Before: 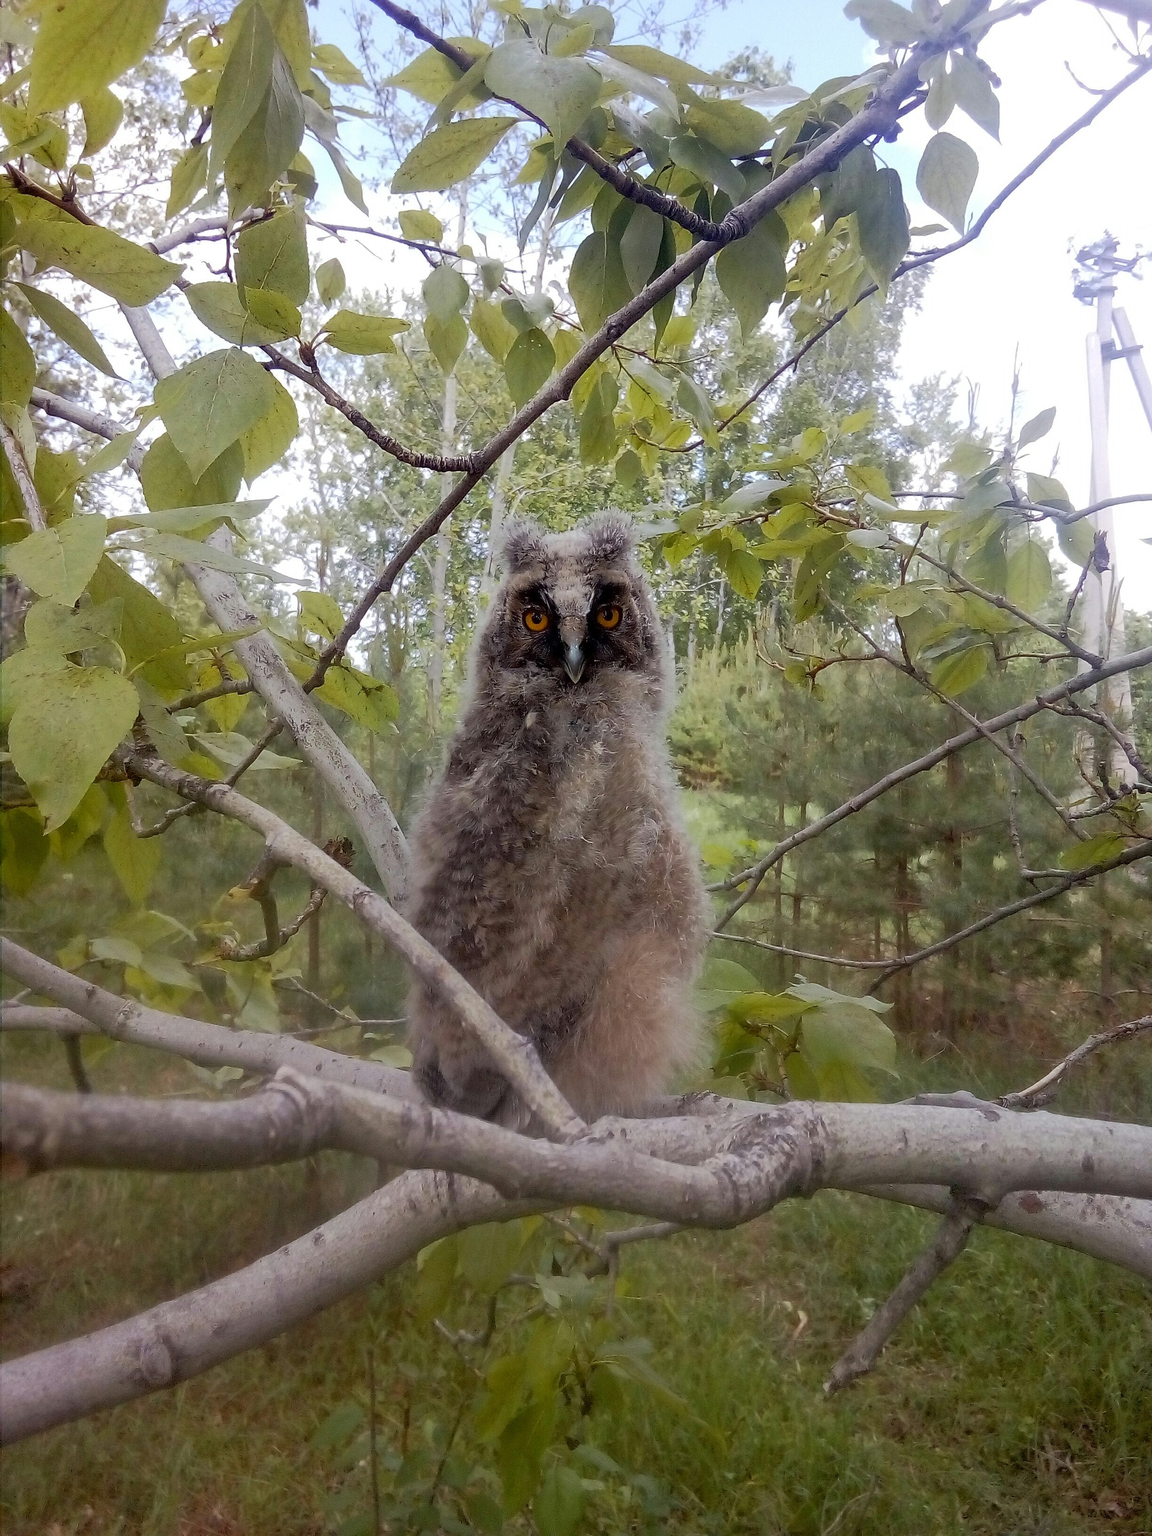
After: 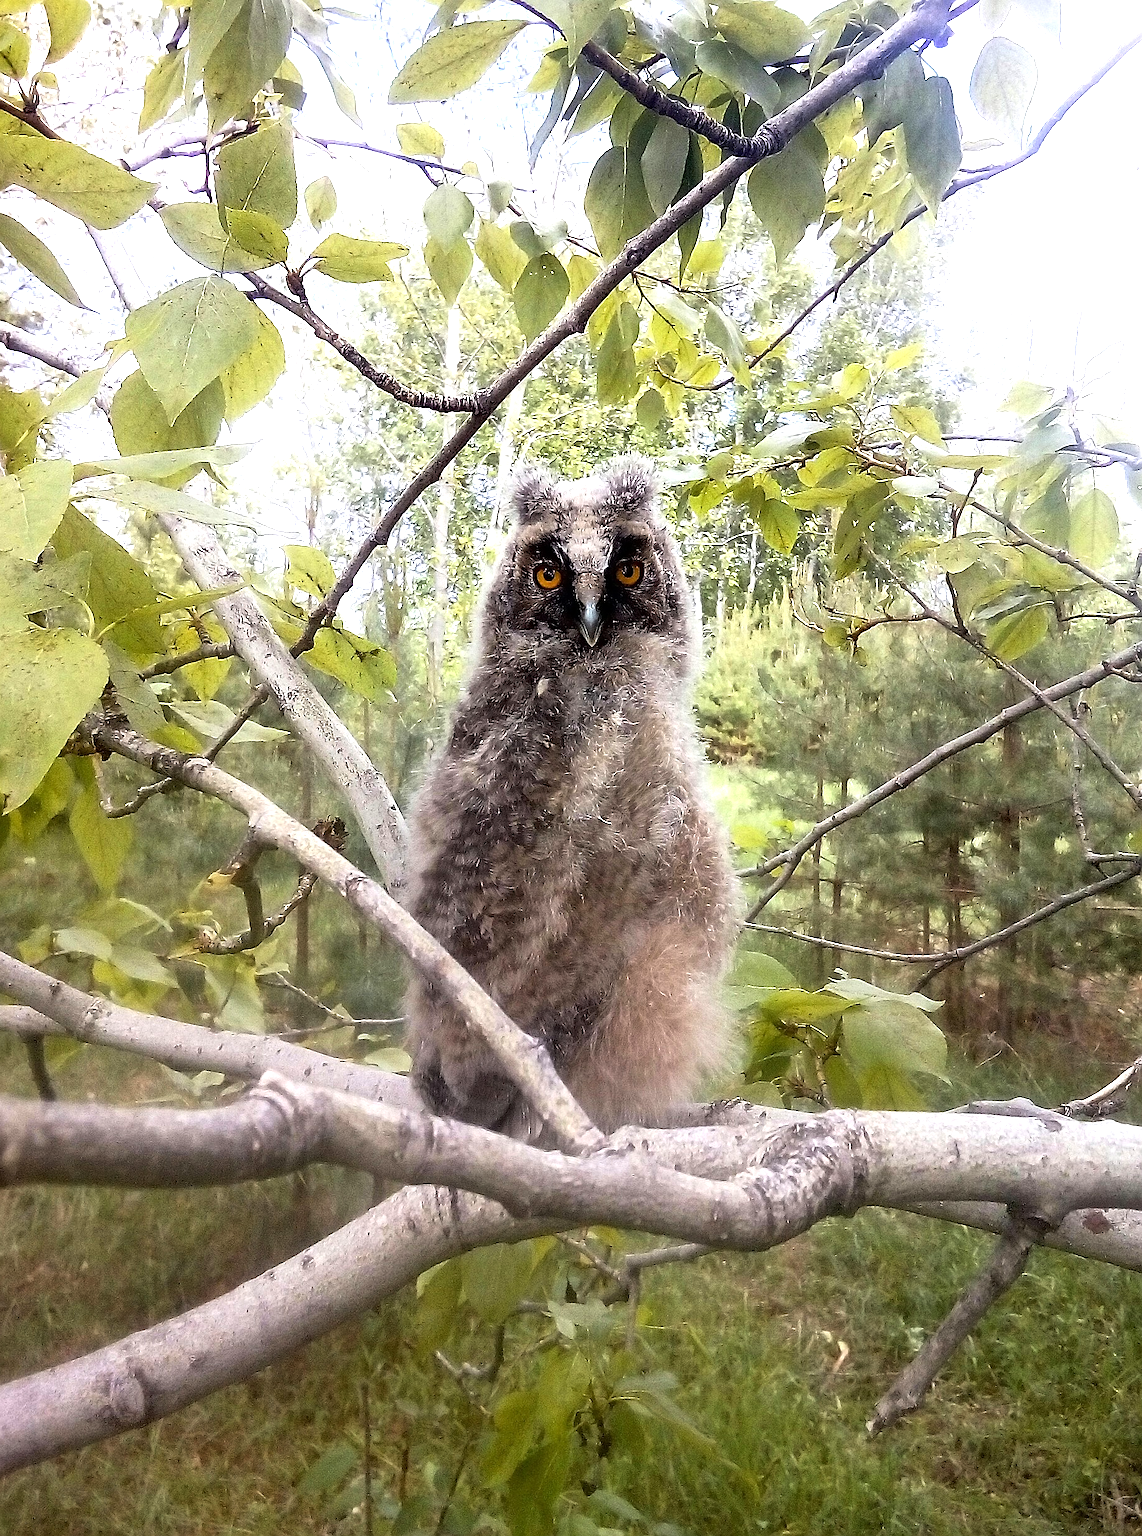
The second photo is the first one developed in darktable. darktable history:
crop: left 3.568%, top 6.5%, right 6.788%, bottom 3.178%
sharpen: on, module defaults
exposure: exposure 0.646 EV, compensate exposure bias true, compensate highlight preservation false
tone equalizer: -8 EV -0.743 EV, -7 EV -0.691 EV, -6 EV -0.608 EV, -5 EV -0.381 EV, -3 EV 0.384 EV, -2 EV 0.6 EV, -1 EV 0.693 EV, +0 EV 0.761 EV, edges refinement/feathering 500, mask exposure compensation -1.57 EV, preserve details no
